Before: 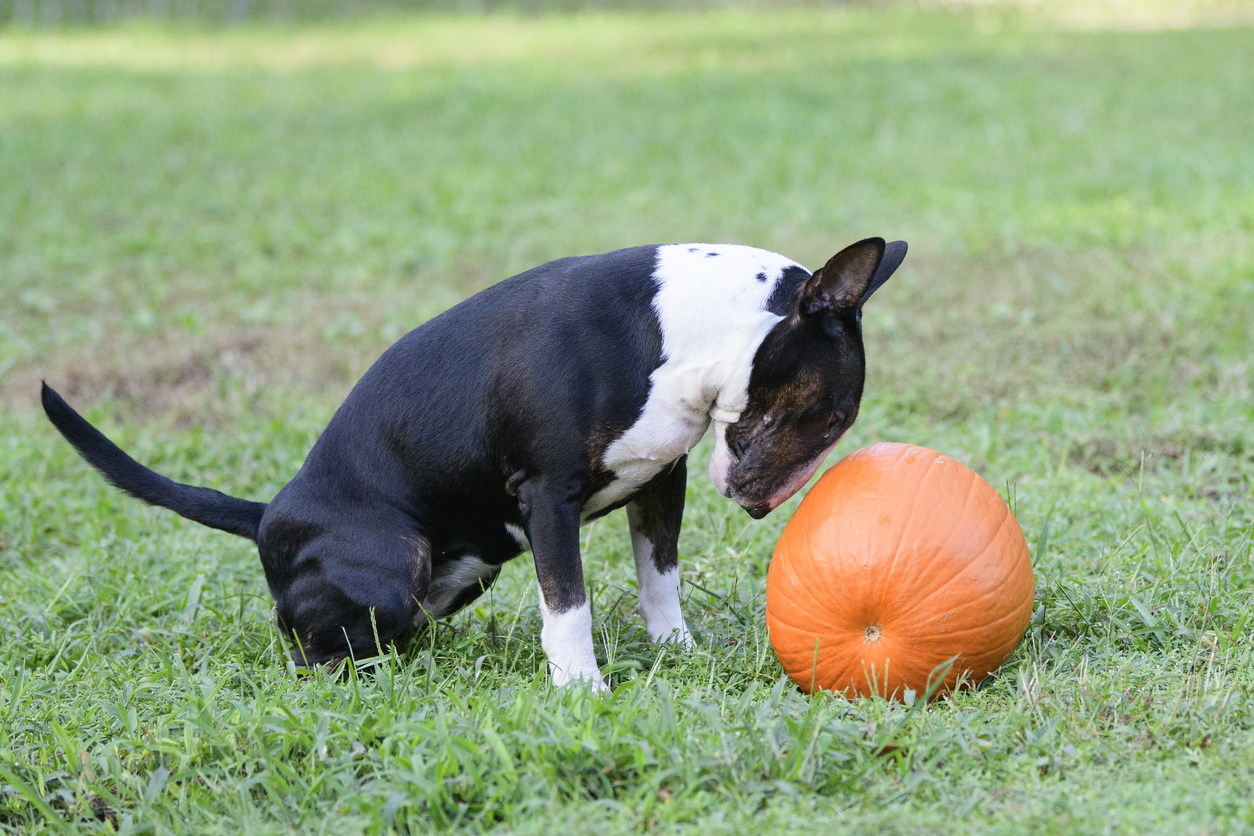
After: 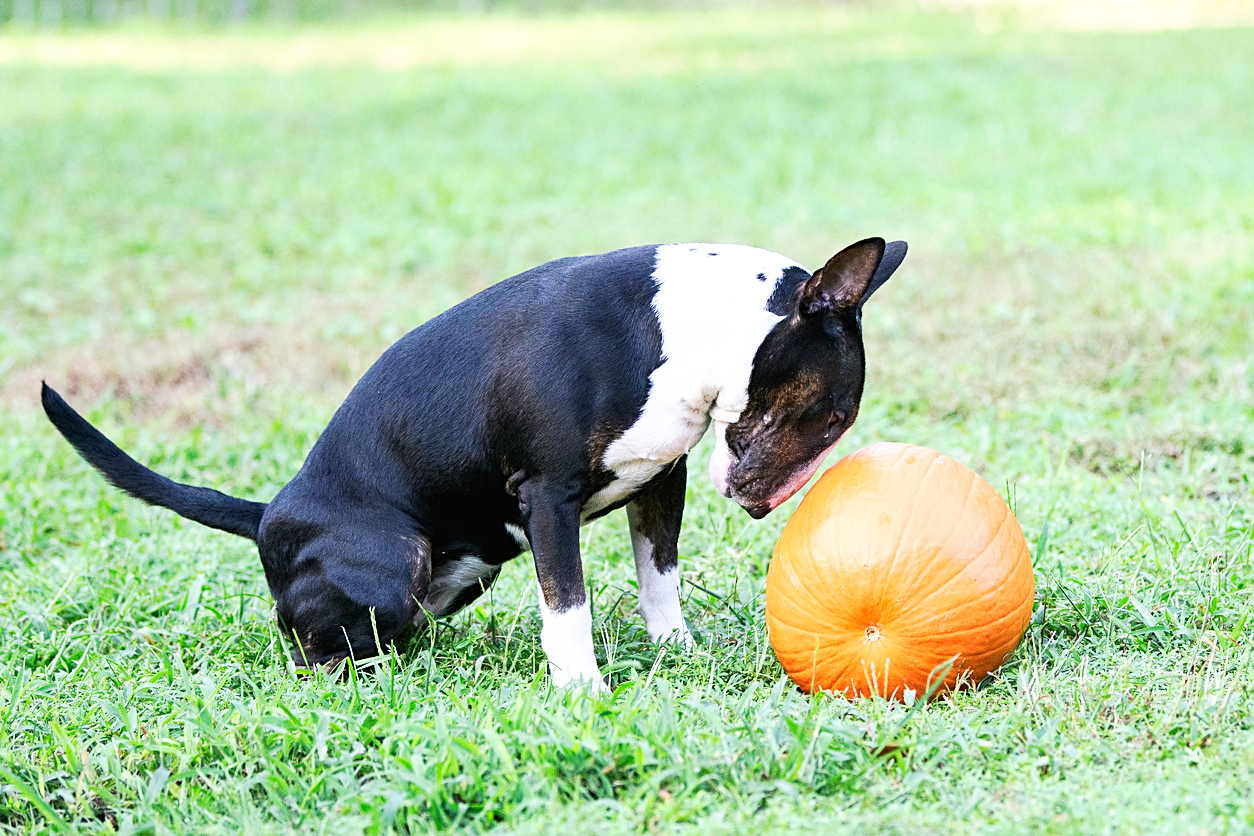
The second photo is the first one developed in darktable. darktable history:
tone curve: curves: ch0 [(0, 0) (0.003, 0.01) (0.011, 0.017) (0.025, 0.035) (0.044, 0.068) (0.069, 0.109) (0.1, 0.144) (0.136, 0.185) (0.177, 0.231) (0.224, 0.279) (0.277, 0.346) (0.335, 0.42) (0.399, 0.5) (0.468, 0.603) (0.543, 0.712) (0.623, 0.808) (0.709, 0.883) (0.801, 0.957) (0.898, 0.993) (1, 1)], preserve colors none
sharpen: amount 0.472
contrast brightness saturation: saturation -0.046
